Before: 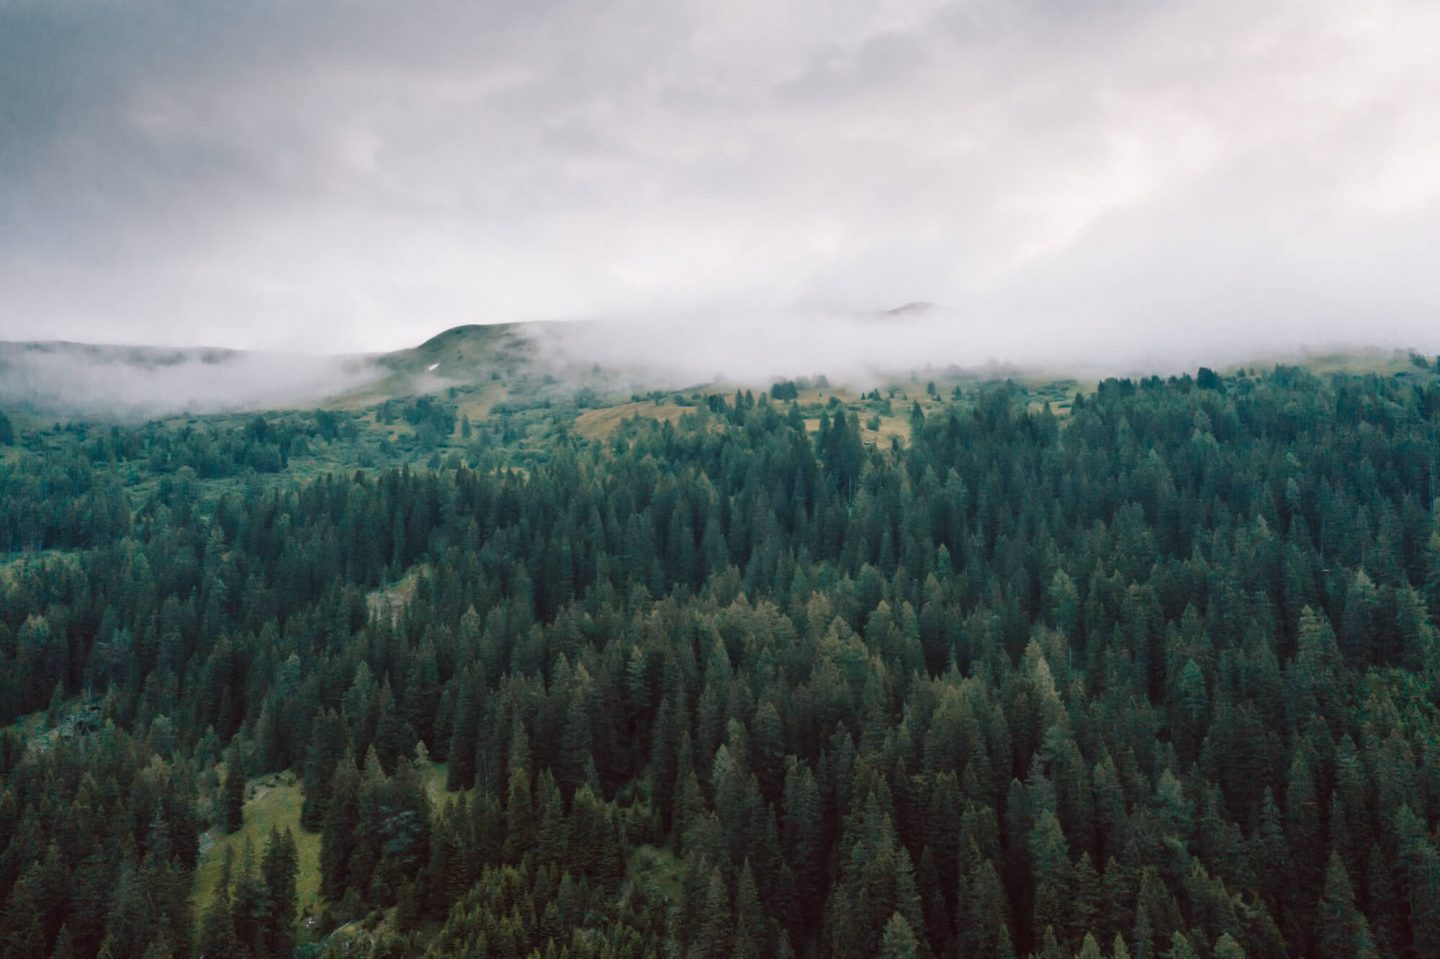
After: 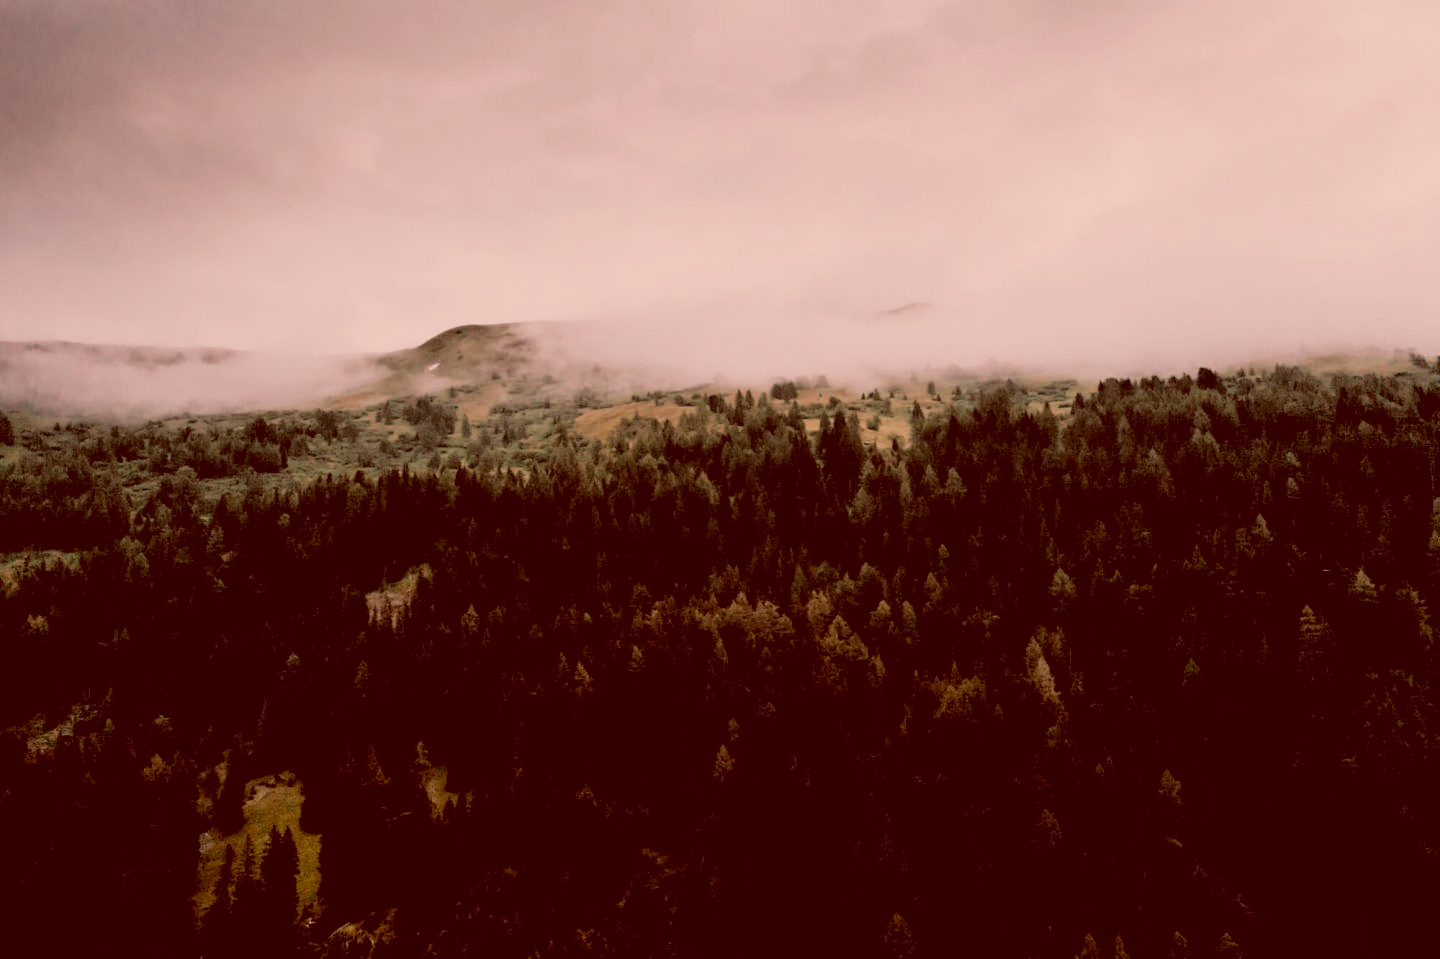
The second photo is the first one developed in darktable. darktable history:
color correction: highlights a* 9.03, highlights b* 8.71, shadows a* 40, shadows b* 40, saturation 0.8
rgb levels: levels [[0.034, 0.472, 0.904], [0, 0.5, 1], [0, 0.5, 1]]
contrast brightness saturation: contrast 0.09, saturation 0.28
filmic rgb: black relative exposure -8.54 EV, white relative exposure 5.52 EV, hardness 3.39, contrast 1.016
